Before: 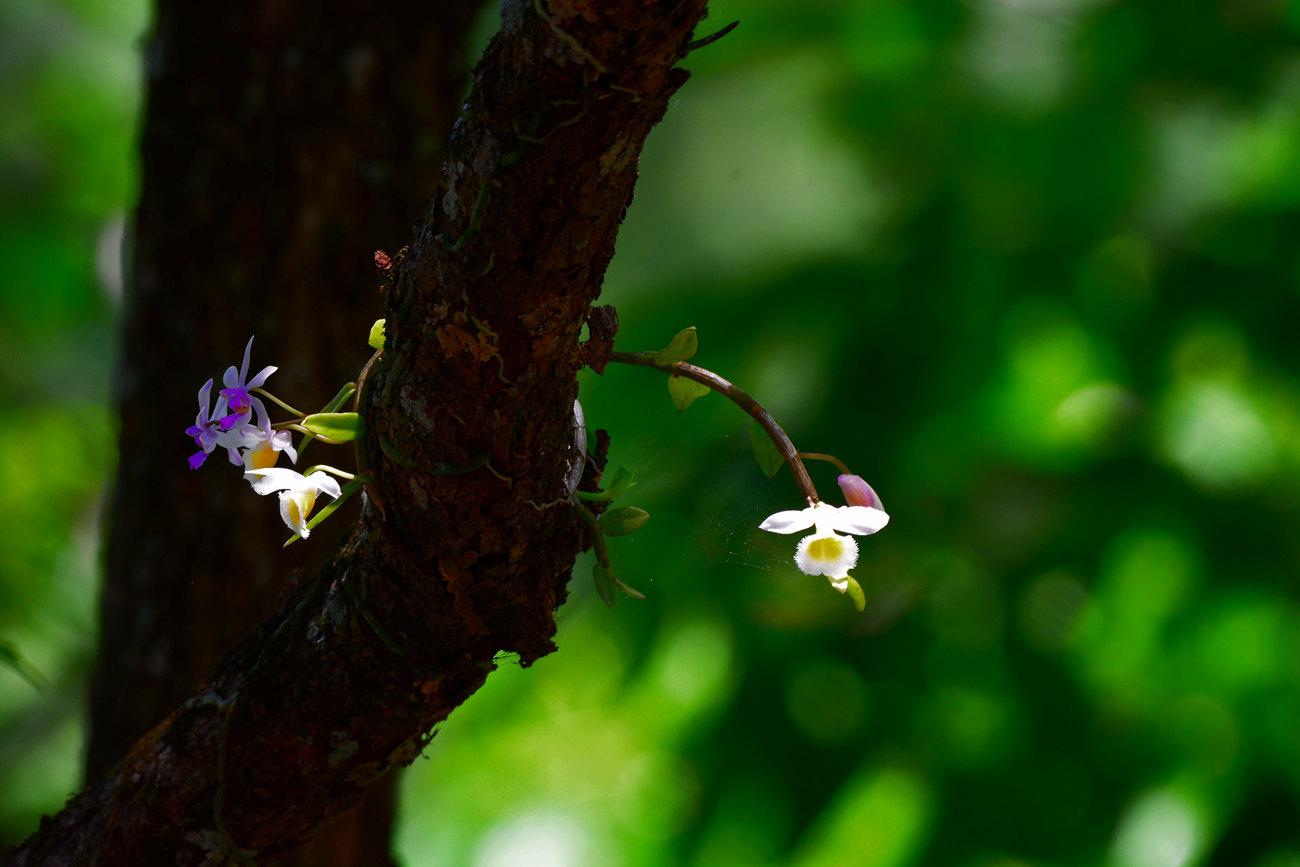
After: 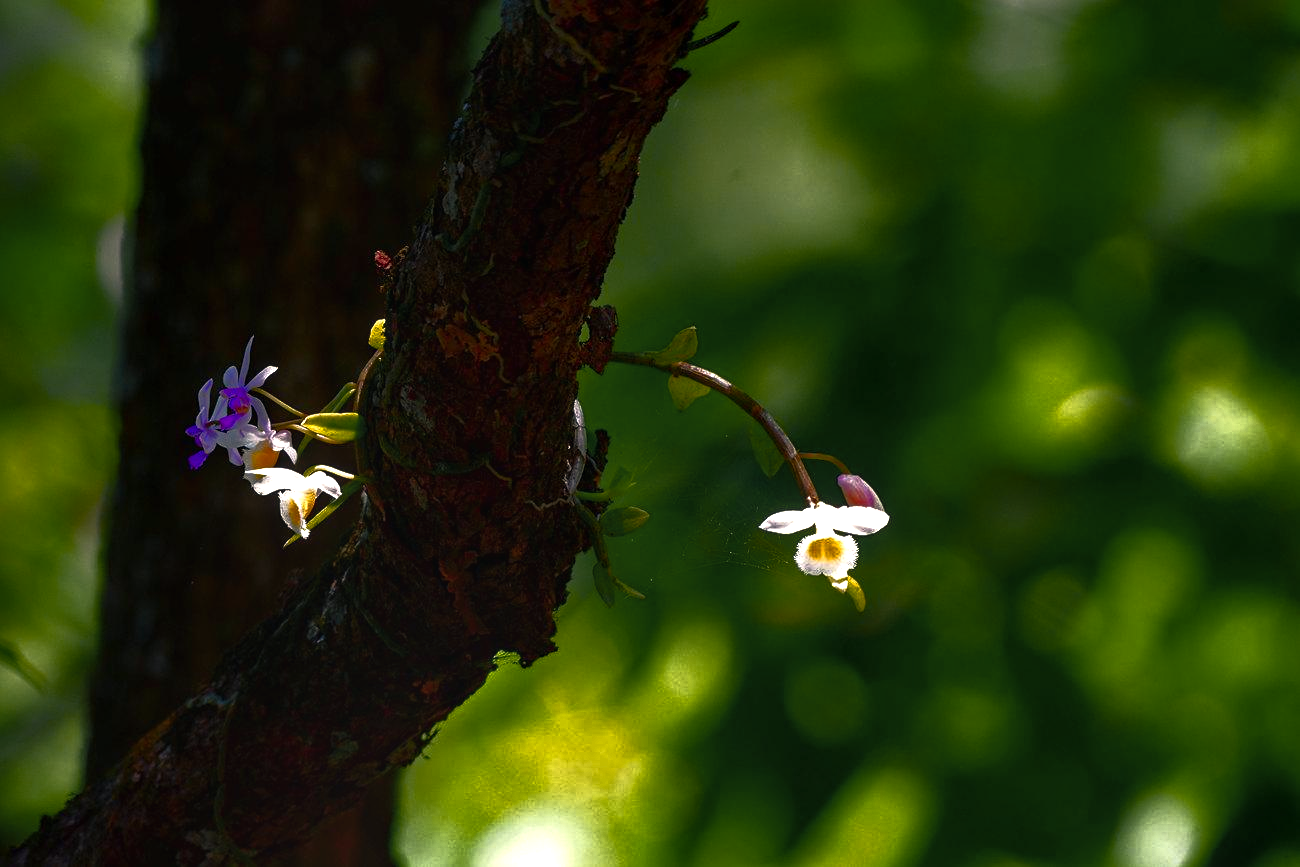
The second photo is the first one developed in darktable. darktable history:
local contrast: on, module defaults
base curve: curves: ch0 [(0, 0) (0.564, 0.291) (0.802, 0.731) (1, 1)]
sharpen: amount 0.2
color zones: curves: ch1 [(0.309, 0.524) (0.41, 0.329) (0.508, 0.509)]; ch2 [(0.25, 0.457) (0.75, 0.5)]
exposure: exposure 0.636 EV, compensate highlight preservation false
color balance rgb: shadows lift › chroma 2%, shadows lift › hue 219.6°, power › hue 313.2°, highlights gain › chroma 3%, highlights gain › hue 75.6°, global offset › luminance 0.5%, perceptual saturation grading › global saturation 15.33%, perceptual saturation grading › highlights -19.33%, perceptual saturation grading › shadows 20%, global vibrance 20%
